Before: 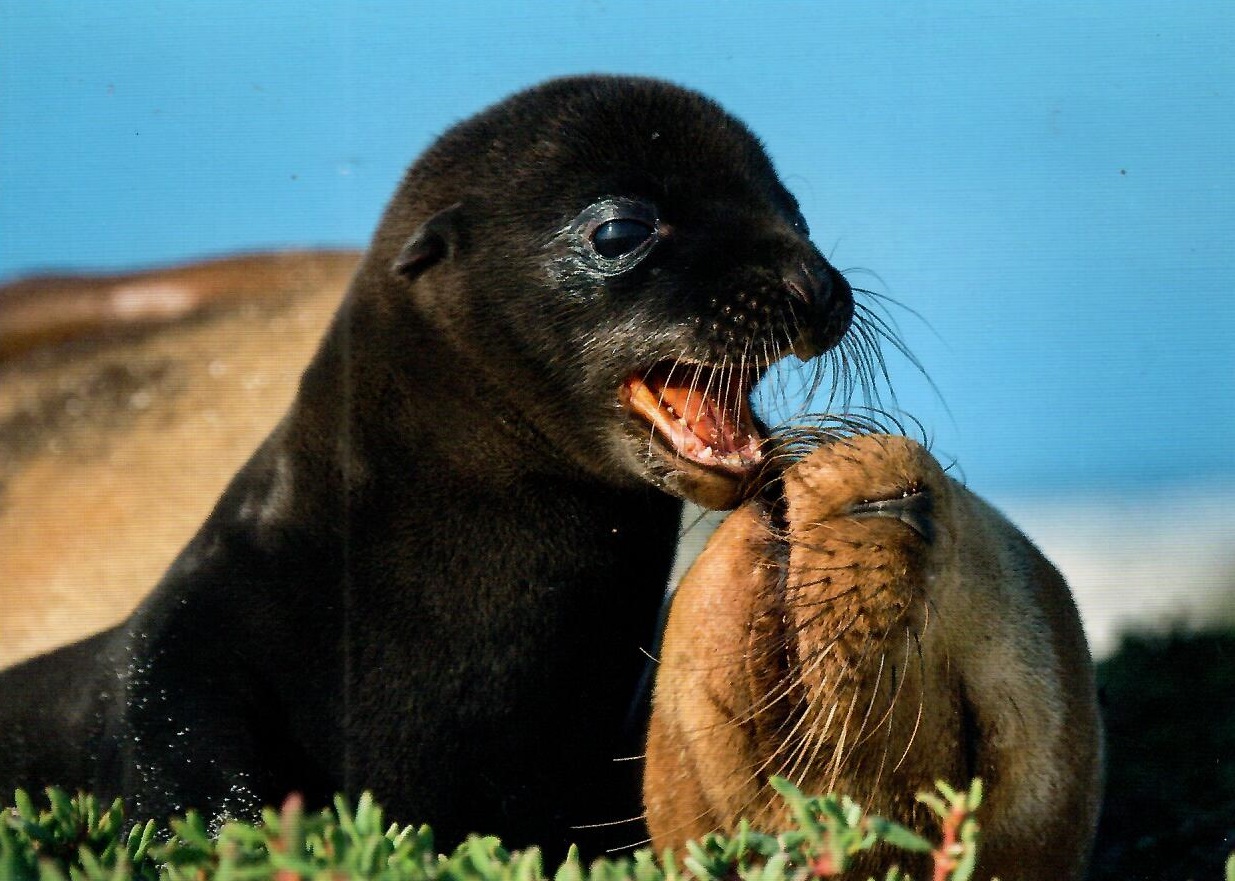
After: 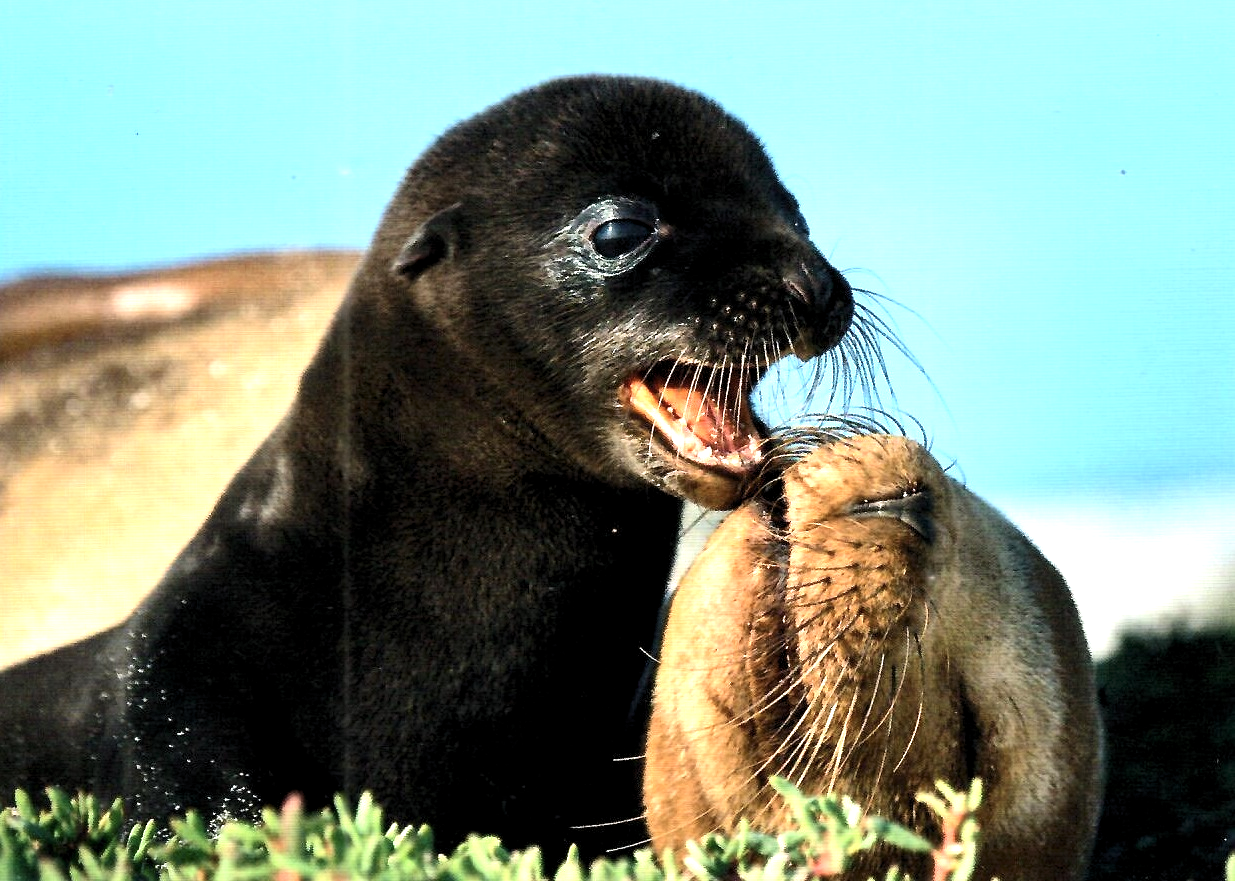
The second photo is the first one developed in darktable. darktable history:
contrast brightness saturation: contrast 0.113, saturation -0.171
levels: black 0.023%, levels [0.026, 0.507, 0.987]
exposure: black level correction 0, exposure 1.193 EV, compensate exposure bias true, compensate highlight preservation false
